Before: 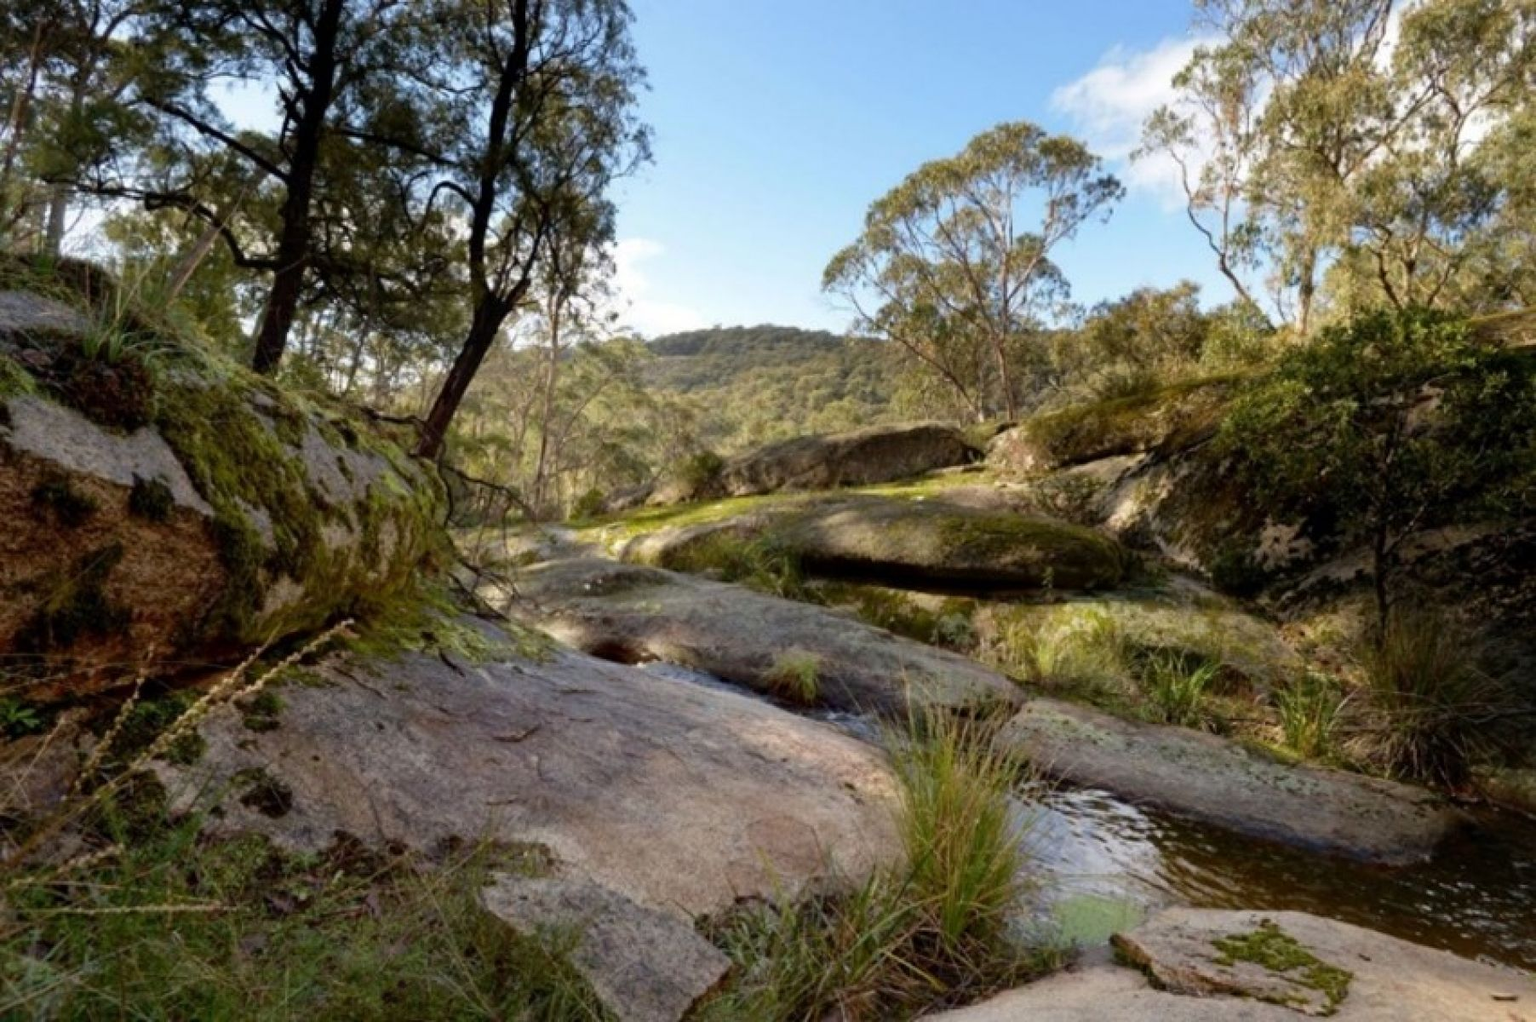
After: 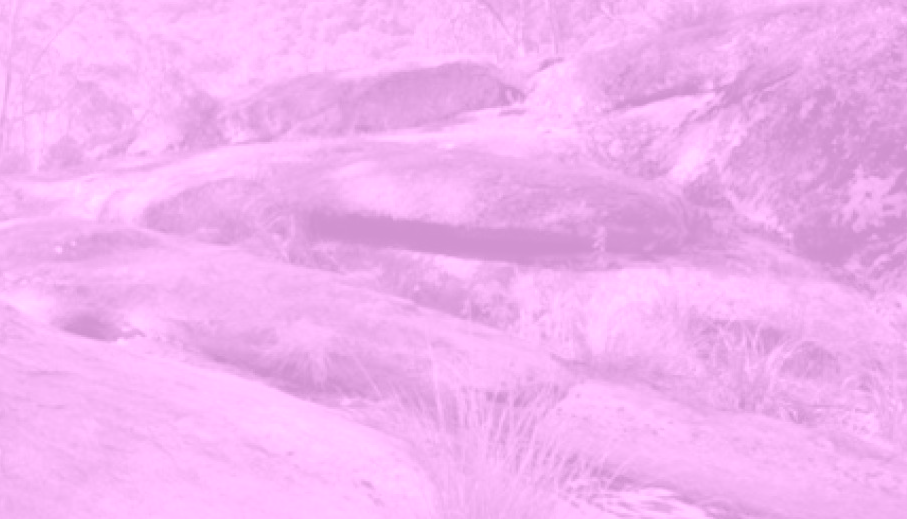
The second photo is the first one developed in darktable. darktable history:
colorize: hue 331.2°, saturation 75%, source mix 30.28%, lightness 70.52%, version 1
shadows and highlights: on, module defaults
crop: left 35.03%, top 36.625%, right 14.663%, bottom 20.057%
